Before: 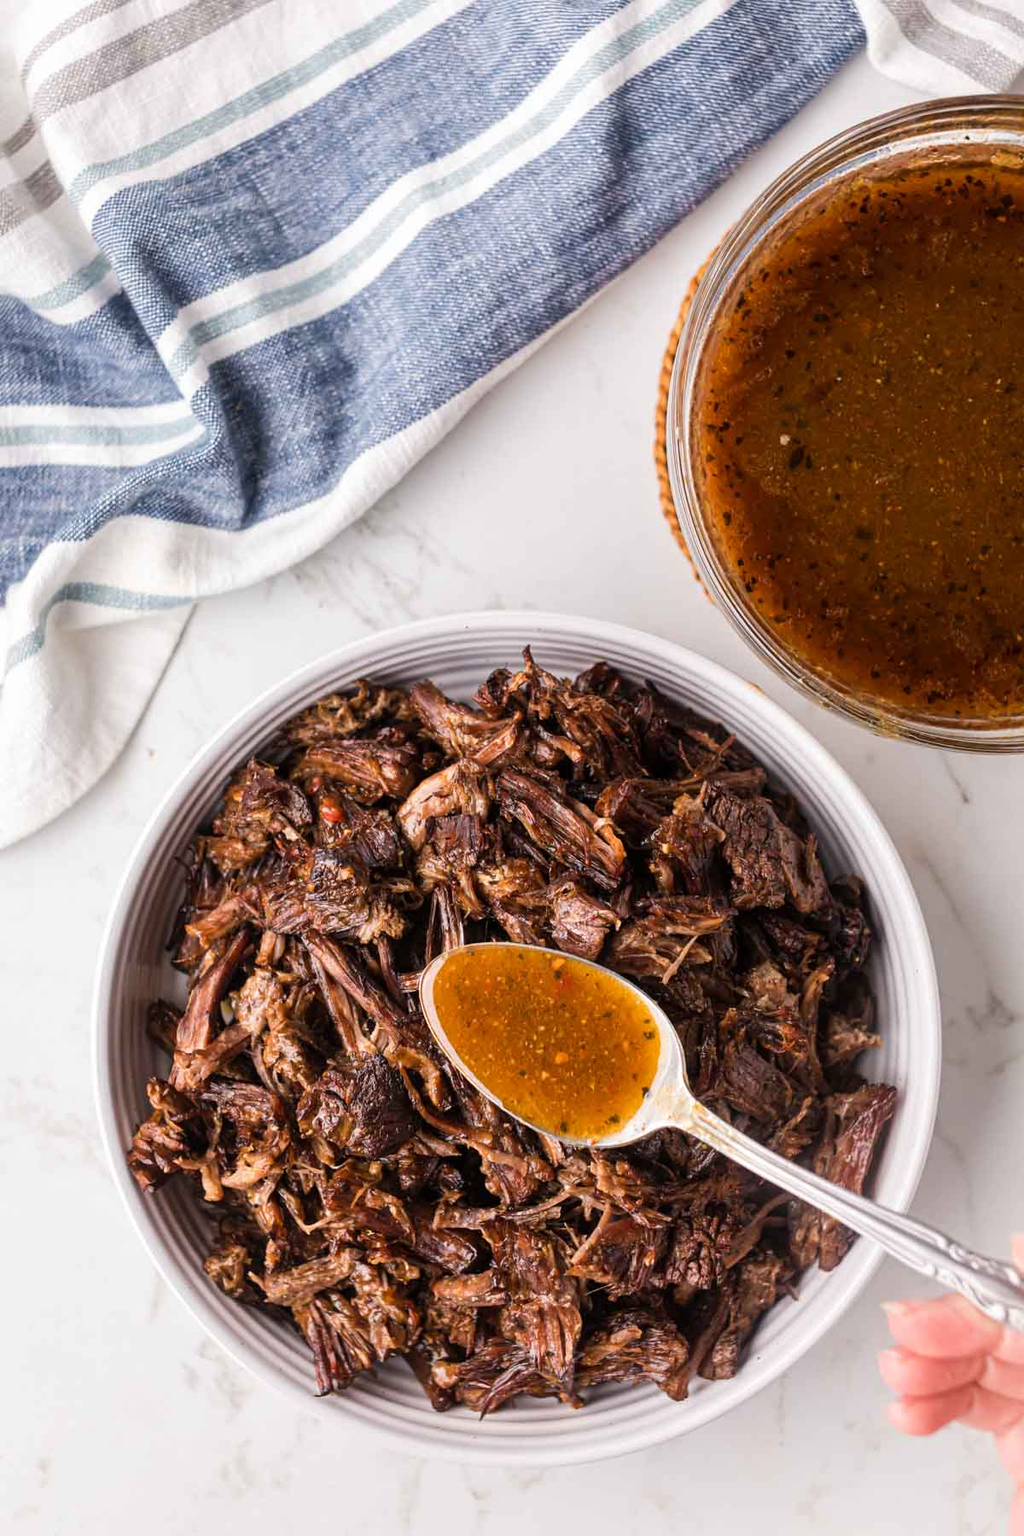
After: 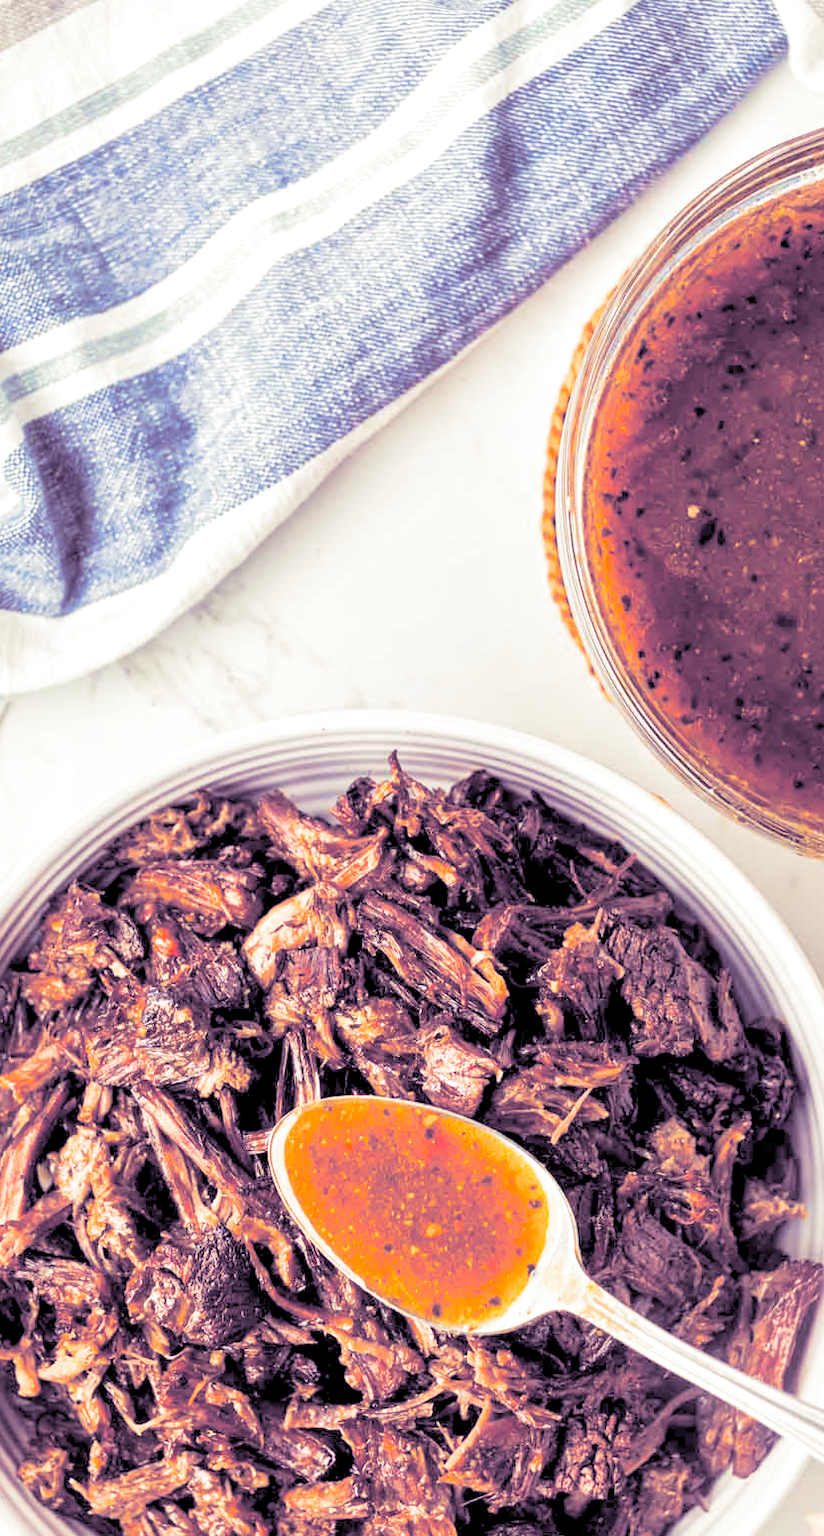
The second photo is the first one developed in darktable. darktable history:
crop: left 18.479%, right 12.2%, bottom 13.971%
contrast brightness saturation: brightness 0.09, saturation 0.19
levels: levels [0.072, 0.414, 0.976]
local contrast: mode bilateral grid, contrast 20, coarseness 50, detail 132%, midtone range 0.2
split-toning: shadows › hue 266.4°, shadows › saturation 0.4, highlights › hue 61.2°, highlights › saturation 0.3, compress 0%
